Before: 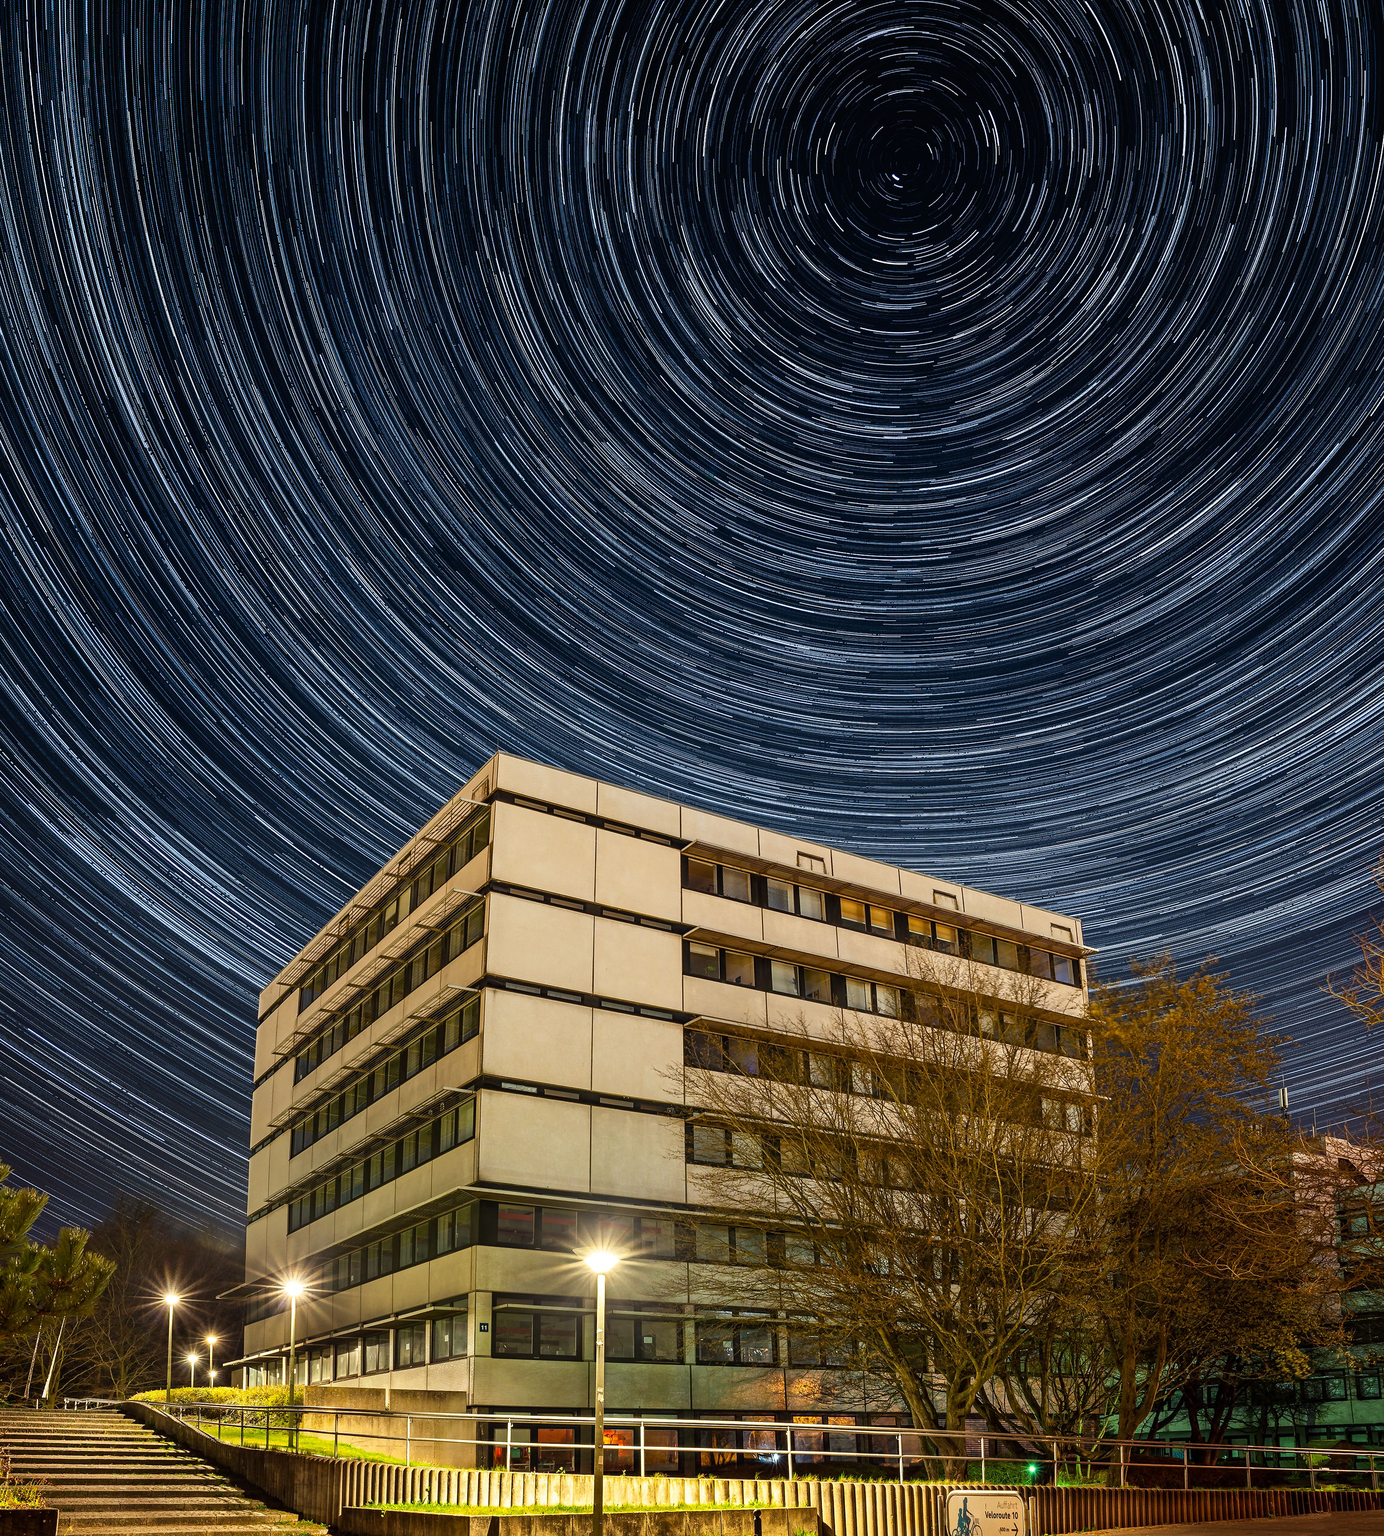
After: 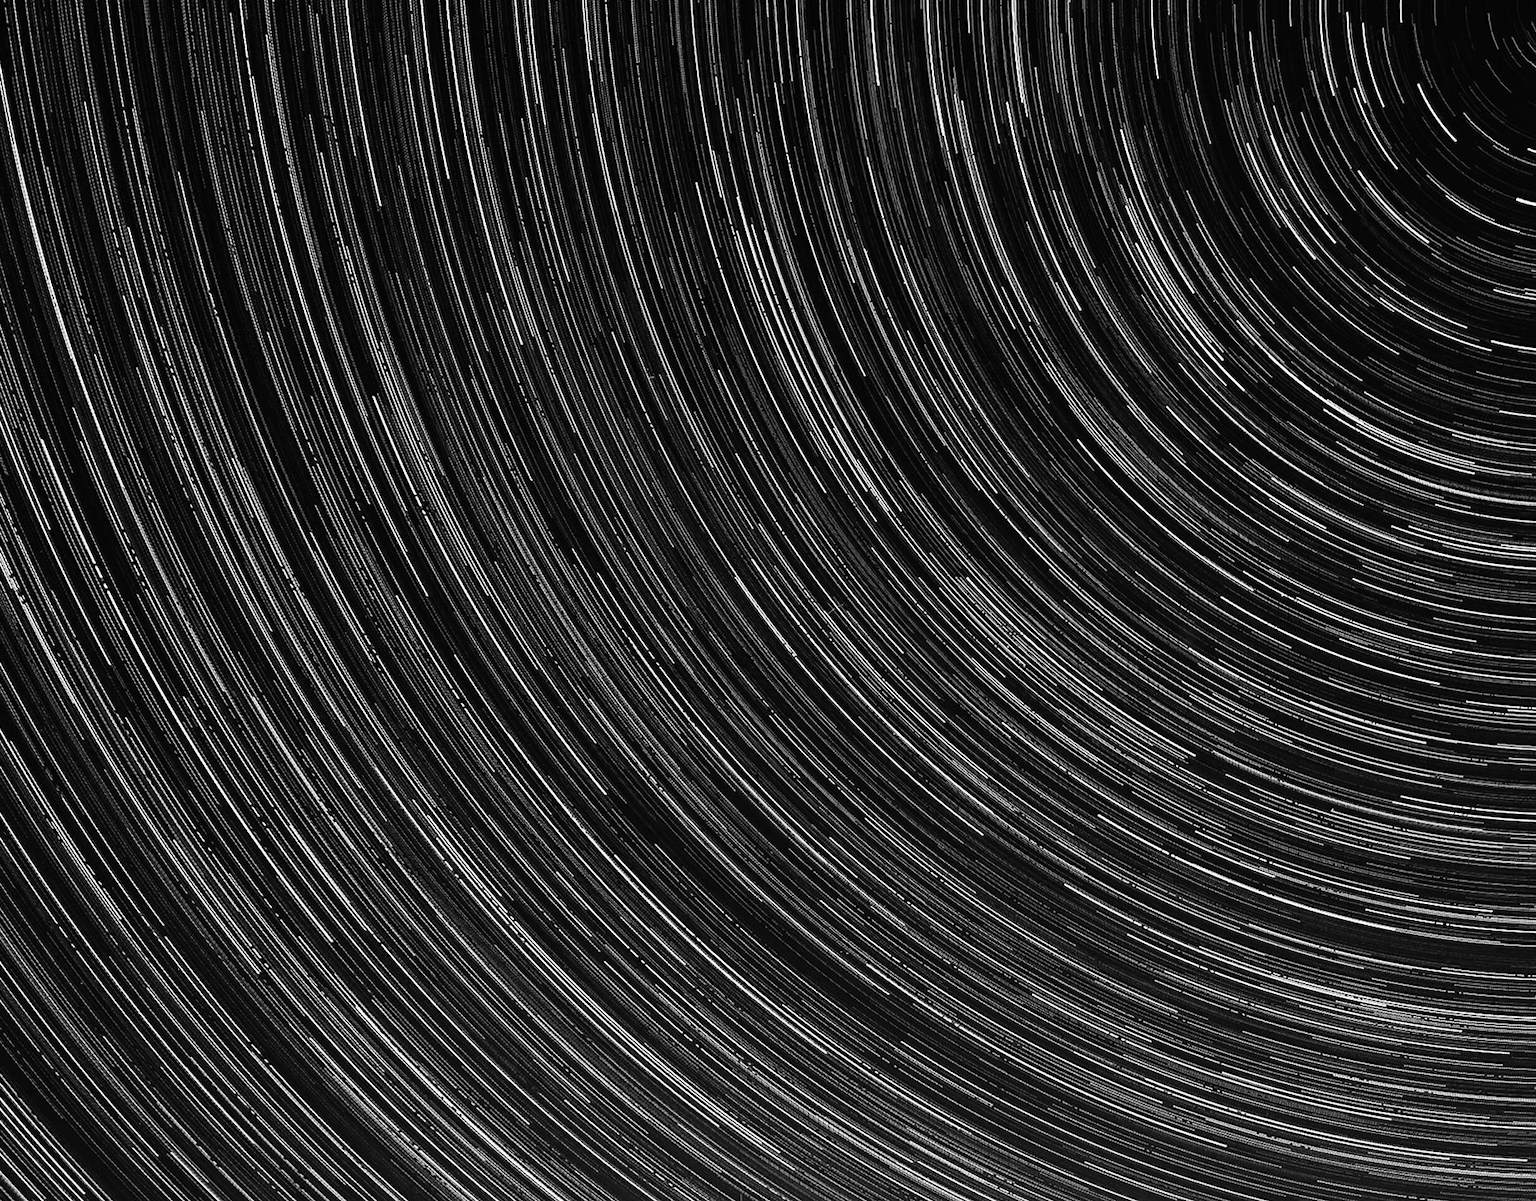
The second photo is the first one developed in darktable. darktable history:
monochrome: on, module defaults
crop: left 10.121%, top 10.631%, right 36.218%, bottom 51.526%
